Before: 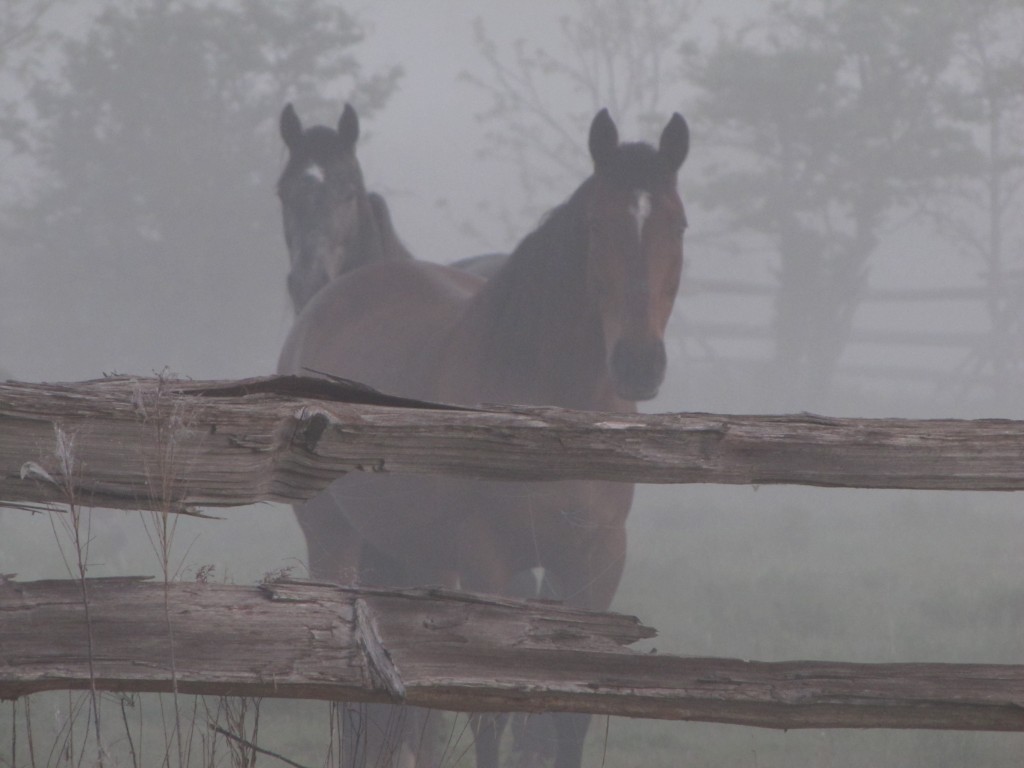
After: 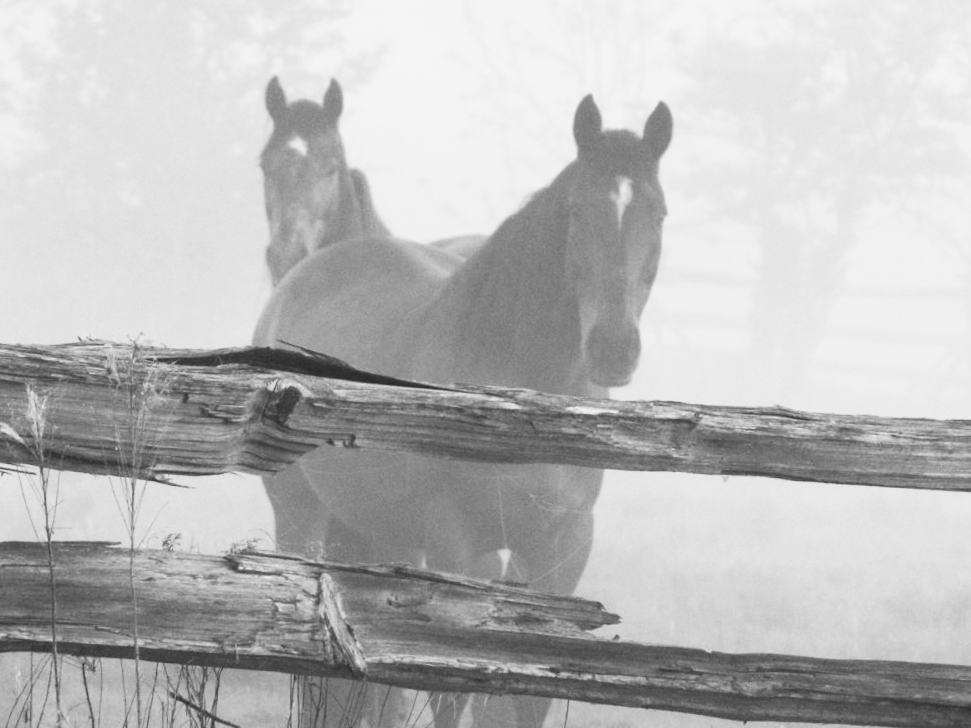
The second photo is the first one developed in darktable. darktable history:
crop and rotate: angle -2.38°
rgb curve: curves: ch0 [(0, 0) (0.21, 0.15) (0.24, 0.21) (0.5, 0.75) (0.75, 0.96) (0.89, 0.99) (1, 1)]; ch1 [(0, 0.02) (0.21, 0.13) (0.25, 0.2) (0.5, 0.67) (0.75, 0.9) (0.89, 0.97) (1, 1)]; ch2 [(0, 0.02) (0.21, 0.13) (0.25, 0.2) (0.5, 0.67) (0.75, 0.9) (0.89, 0.97) (1, 1)], compensate middle gray true
monochrome: on, module defaults
white balance: emerald 1
tone equalizer: -8 EV -0.417 EV, -7 EV -0.389 EV, -6 EV -0.333 EV, -5 EV -0.222 EV, -3 EV 0.222 EV, -2 EV 0.333 EV, -1 EV 0.389 EV, +0 EV 0.417 EV, edges refinement/feathering 500, mask exposure compensation -1.57 EV, preserve details no
exposure: exposure -0.04 EV, compensate highlight preservation false
